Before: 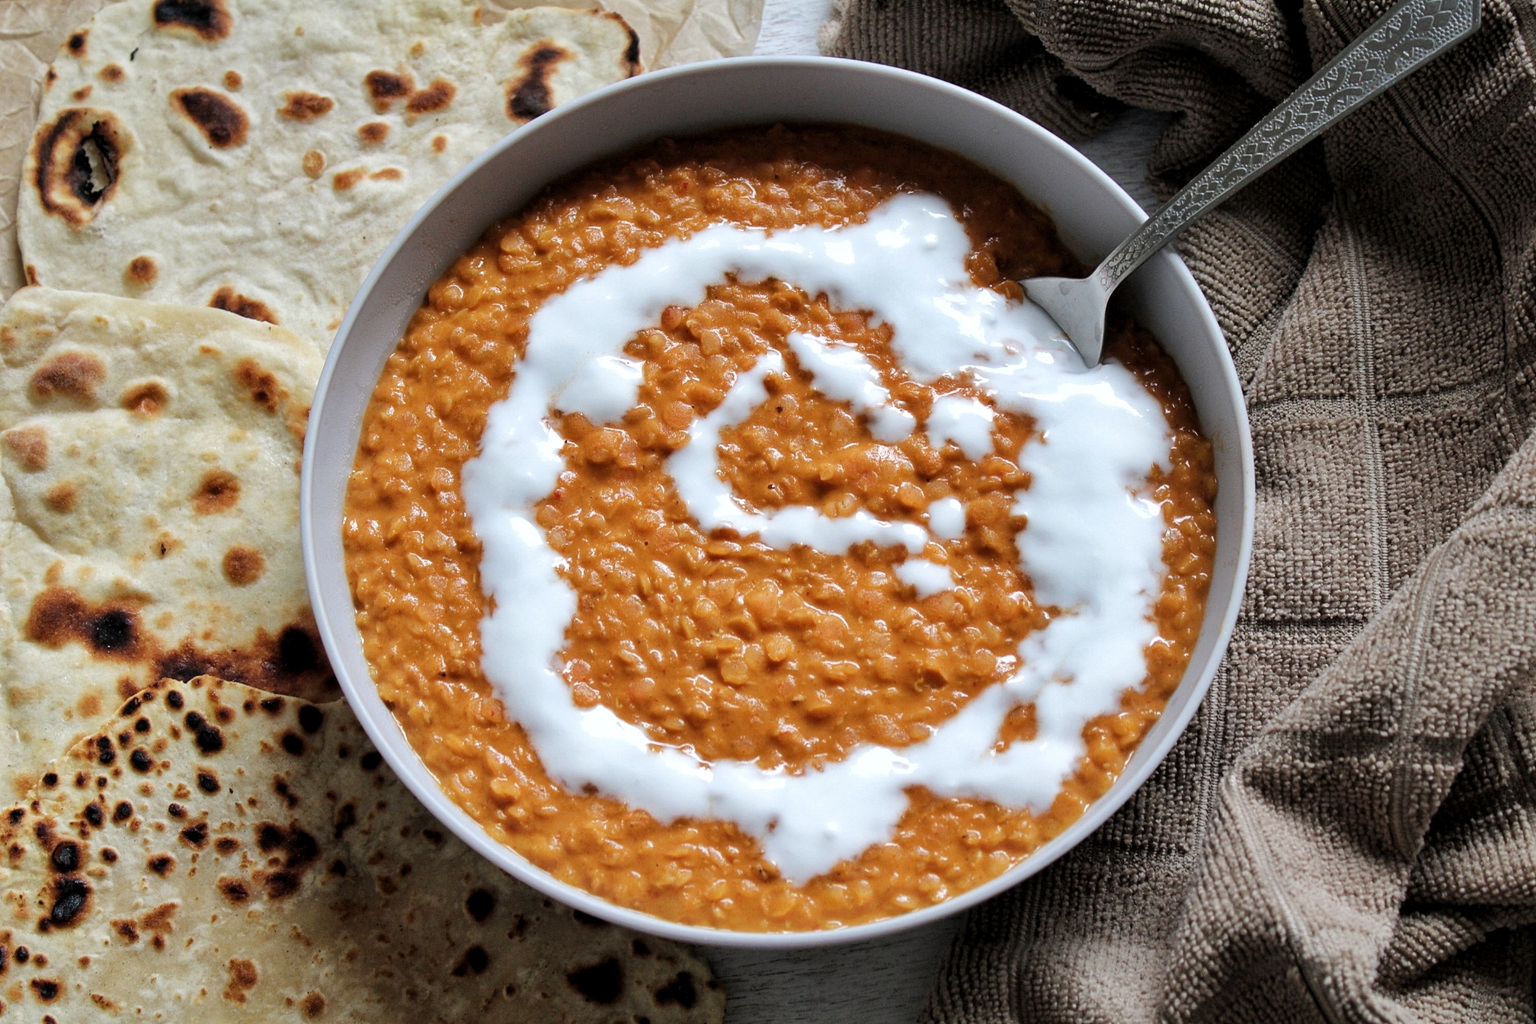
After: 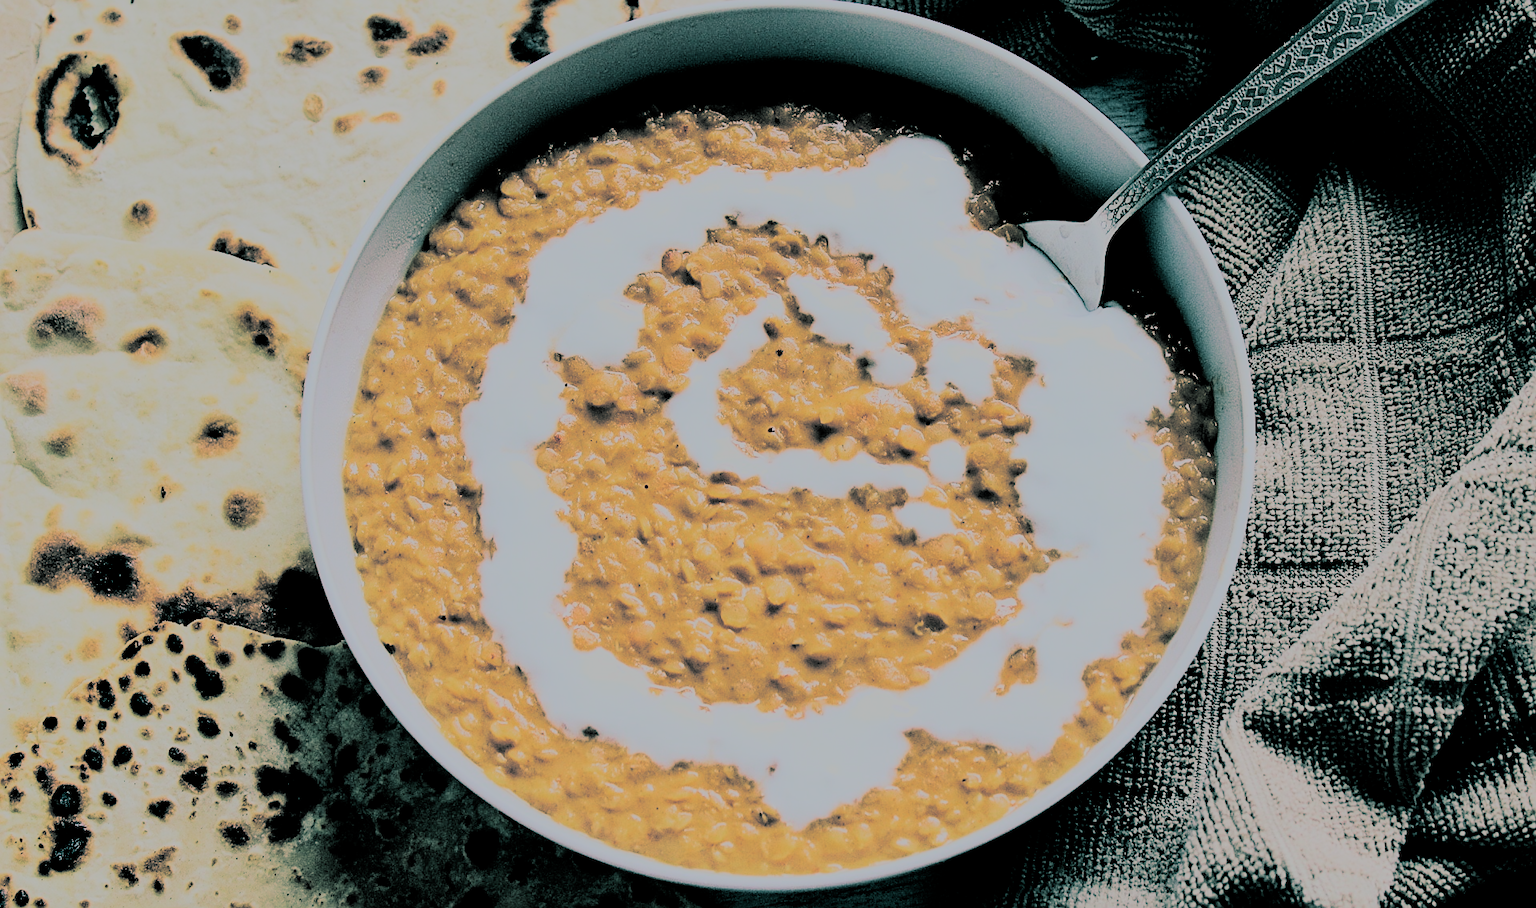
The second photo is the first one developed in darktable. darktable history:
filmic rgb: middle gray luminance 30%, black relative exposure -9 EV, white relative exposure 7 EV, threshold 6 EV, target black luminance 0%, hardness 2.94, latitude 2.04%, contrast 0.963, highlights saturation mix 5%, shadows ↔ highlights balance 12.16%, add noise in highlights 0, preserve chrominance no, color science v3 (2019), use custom middle-gray values true, iterations of high-quality reconstruction 0, contrast in highlights soft, enable highlight reconstruction true
sharpen: amount 0.575
crop and rotate: top 5.609%, bottom 5.609%
rgb curve: curves: ch0 [(0, 0) (0.21, 0.15) (0.24, 0.21) (0.5, 0.75) (0.75, 0.96) (0.89, 0.99) (1, 1)]; ch1 [(0, 0.02) (0.21, 0.13) (0.25, 0.2) (0.5, 0.67) (0.75, 0.9) (0.89, 0.97) (1, 1)]; ch2 [(0, 0.02) (0.21, 0.13) (0.25, 0.2) (0.5, 0.67) (0.75, 0.9) (0.89, 0.97) (1, 1)], compensate middle gray true
exposure: exposure 0.29 EV, compensate highlight preservation false
split-toning: shadows › hue 183.6°, shadows › saturation 0.52, highlights › hue 0°, highlights › saturation 0
